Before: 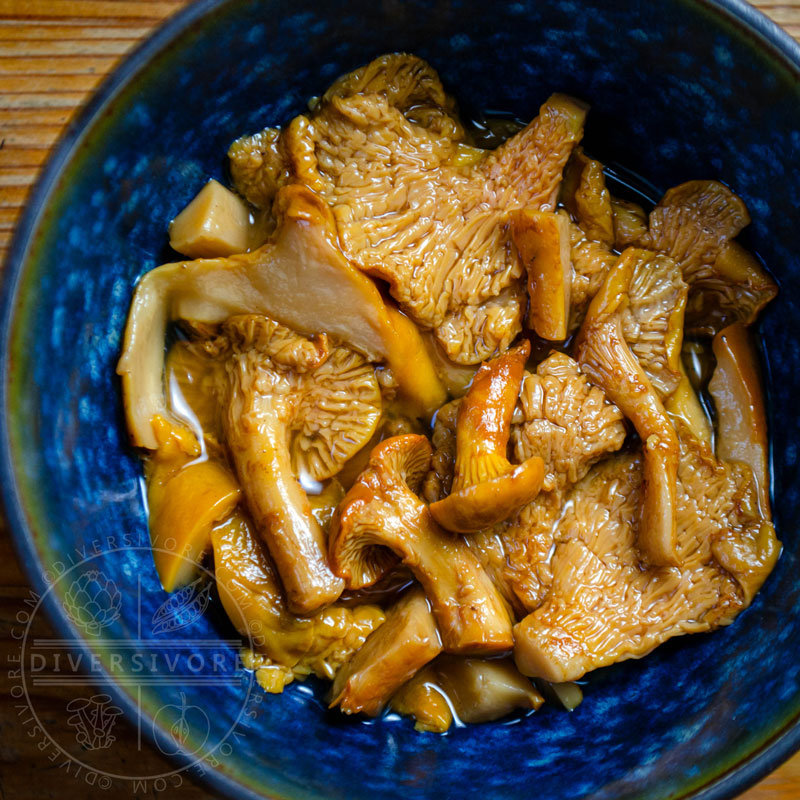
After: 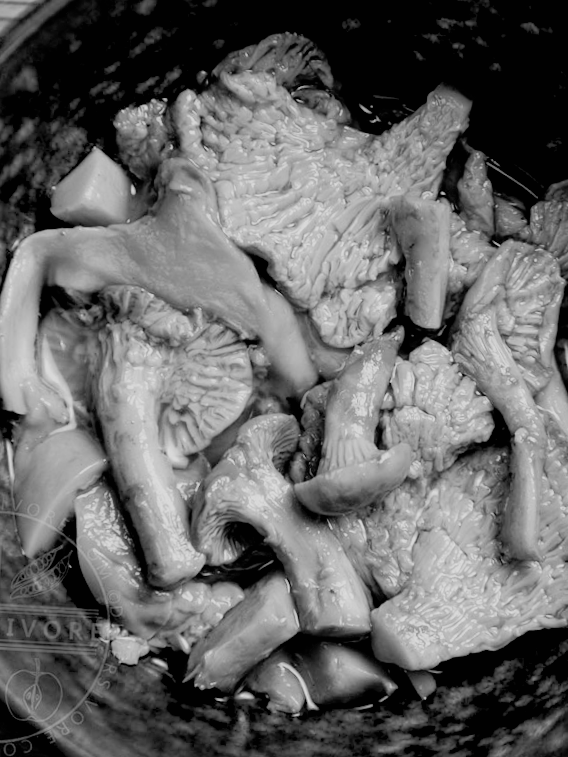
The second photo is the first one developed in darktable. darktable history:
filmic rgb: black relative exposure -7.48 EV, white relative exposure 4.83 EV, hardness 3.4, color science v6 (2022)
exposure: black level correction 0.009, exposure -0.159 EV, compensate highlight preservation false
tone curve: curves: ch0 [(0, 0) (0.003, 0.004) (0.011, 0.015) (0.025, 0.033) (0.044, 0.059) (0.069, 0.093) (0.1, 0.133) (0.136, 0.182) (0.177, 0.237) (0.224, 0.3) (0.277, 0.369) (0.335, 0.437) (0.399, 0.511) (0.468, 0.584) (0.543, 0.656) (0.623, 0.729) (0.709, 0.8) (0.801, 0.872) (0.898, 0.935) (1, 1)], preserve colors none
white balance: red 0.948, green 1.02, blue 1.176
monochrome: on, module defaults
shadows and highlights: shadows 43.06, highlights 6.94
crop and rotate: angle -3.27°, left 14.277%, top 0.028%, right 10.766%, bottom 0.028%
haze removal: compatibility mode true, adaptive false
